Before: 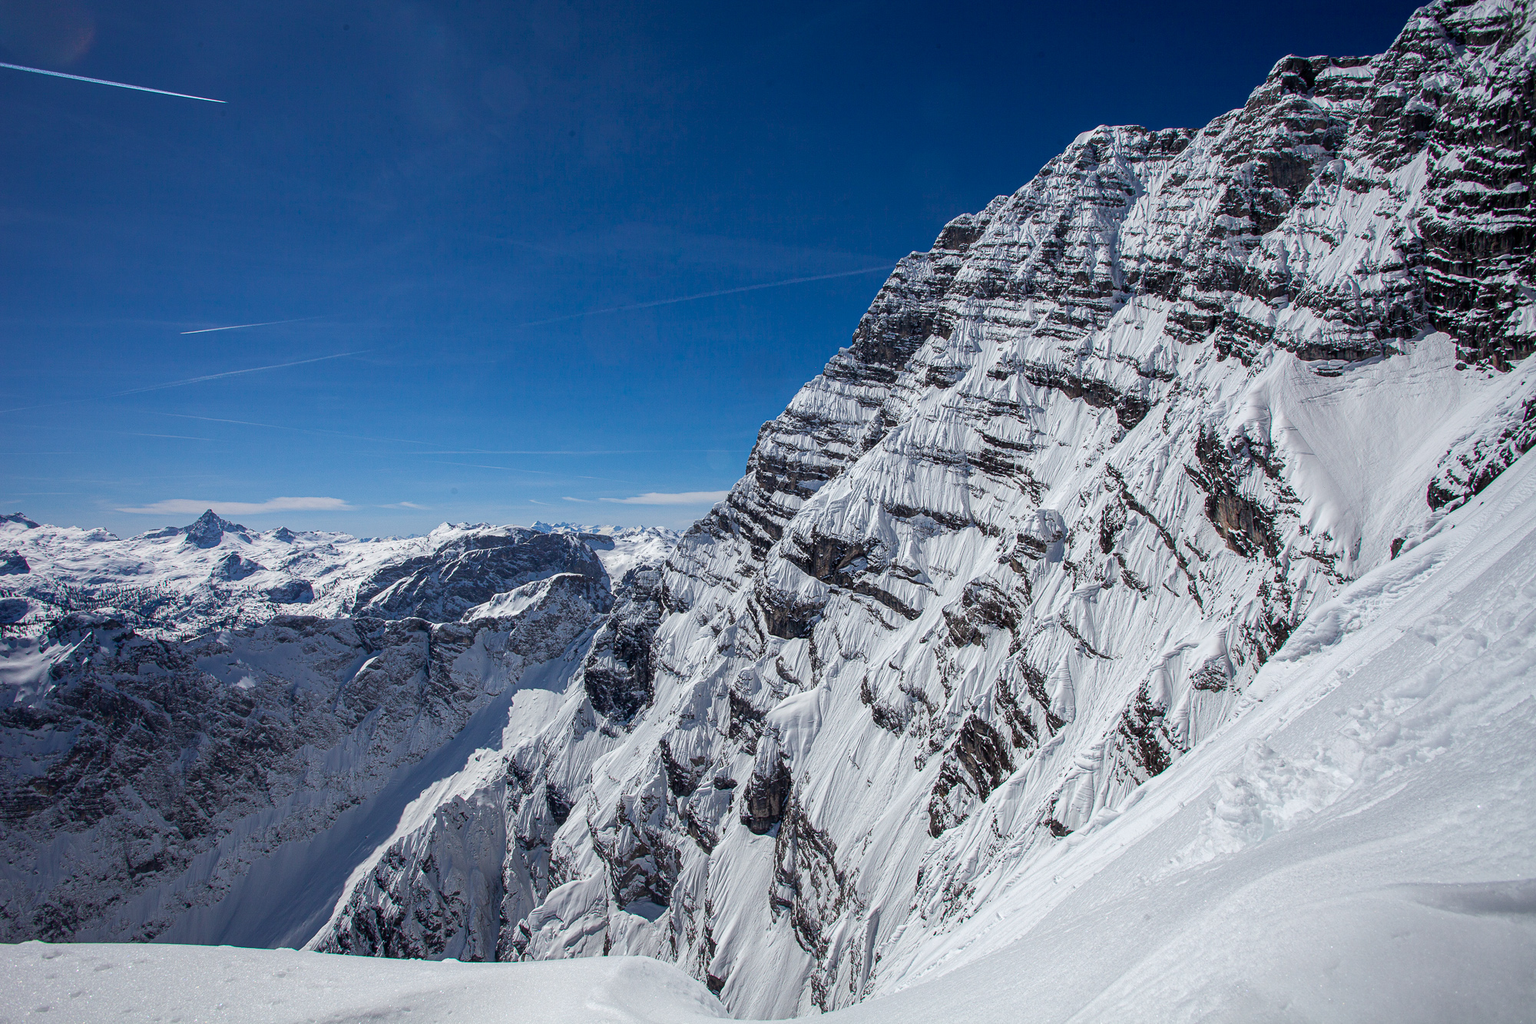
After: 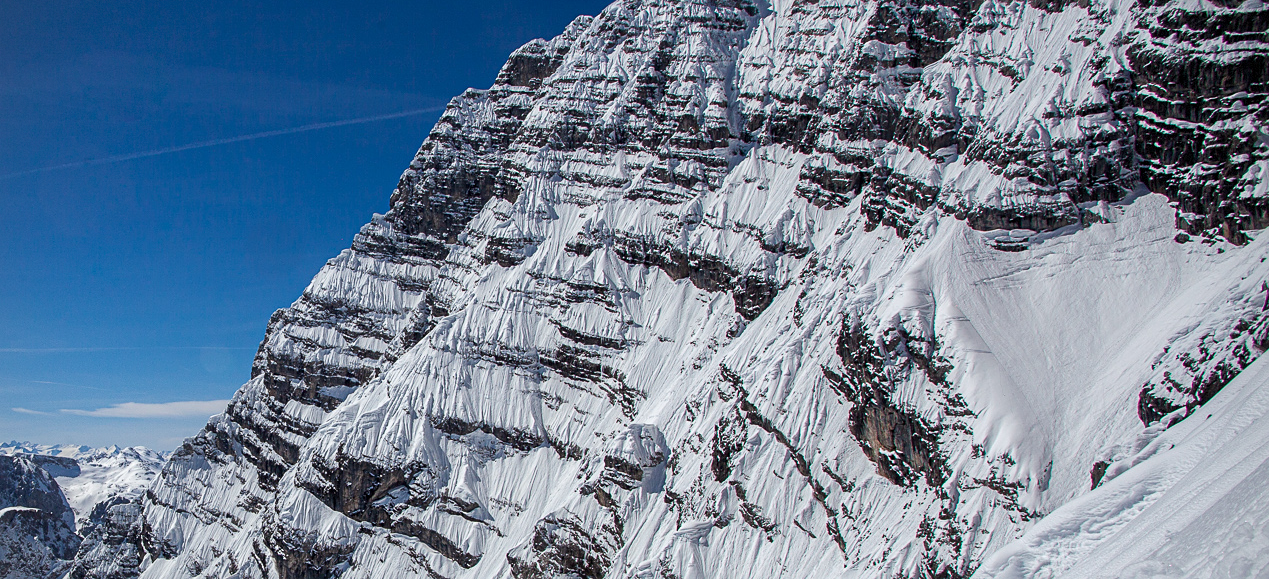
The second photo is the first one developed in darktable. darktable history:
sharpen: amount 0.204
crop: left 36.042%, top 17.968%, right 0.498%, bottom 38.583%
vignetting: fall-off radius 93.05%, dithering 8-bit output, unbound false
